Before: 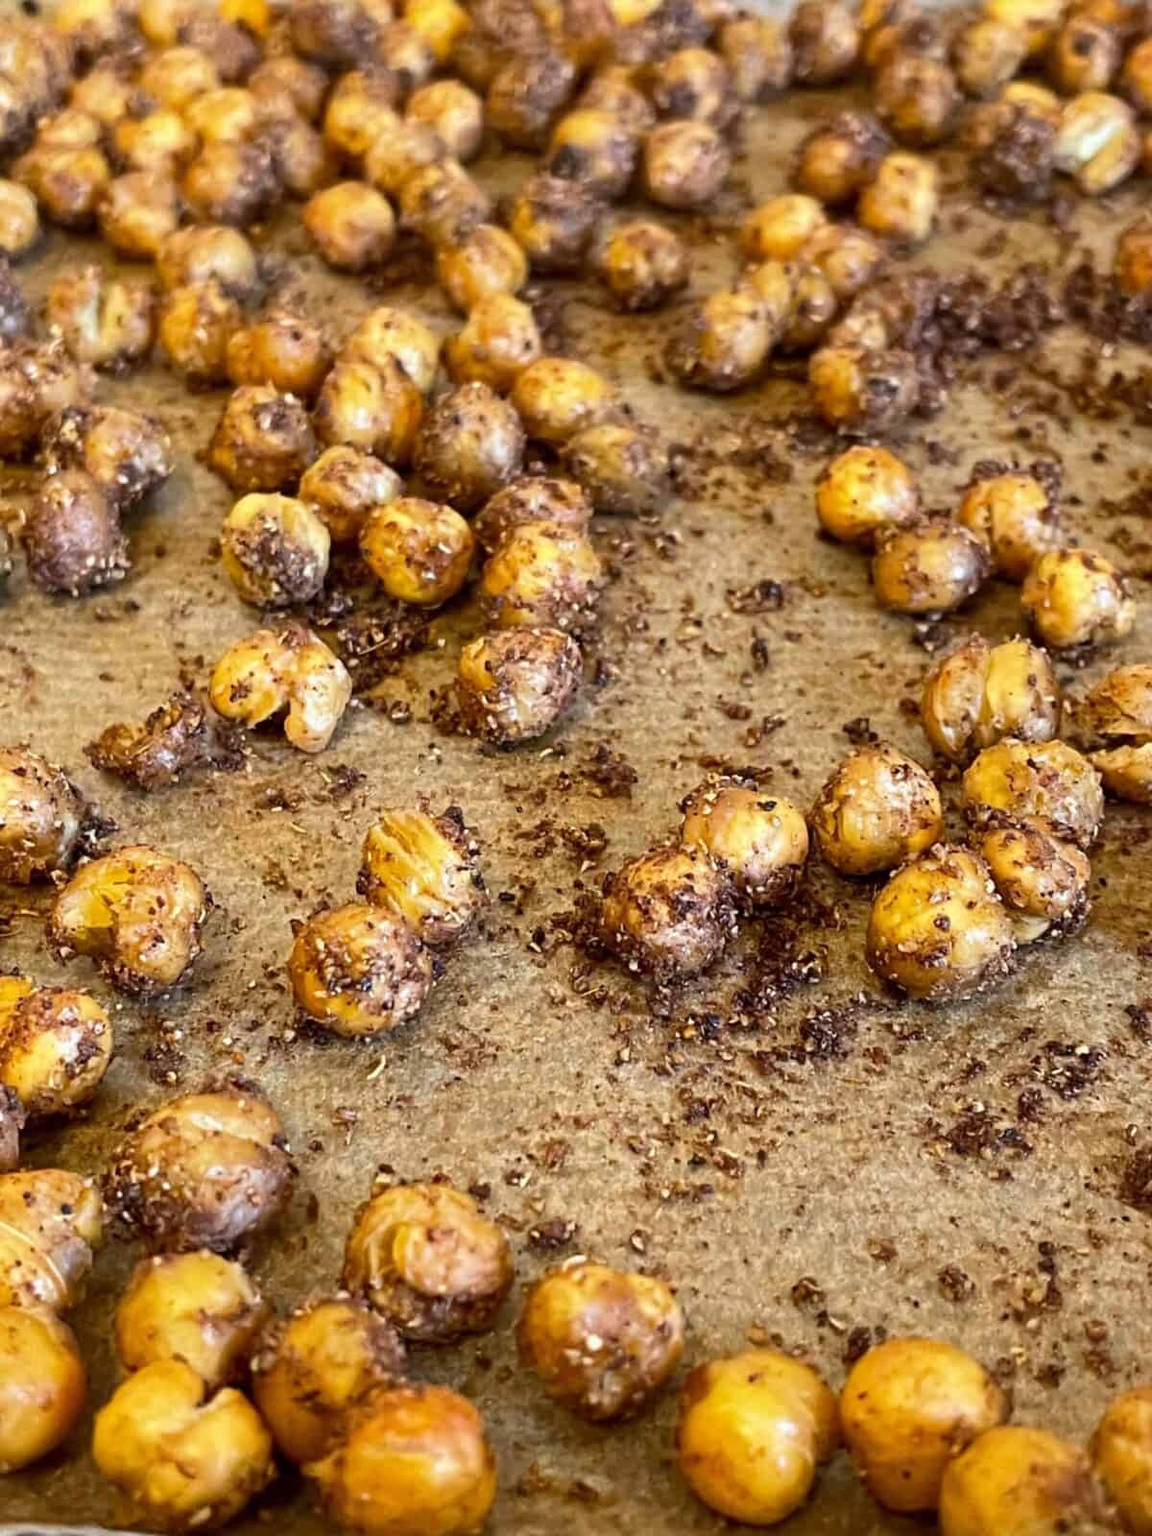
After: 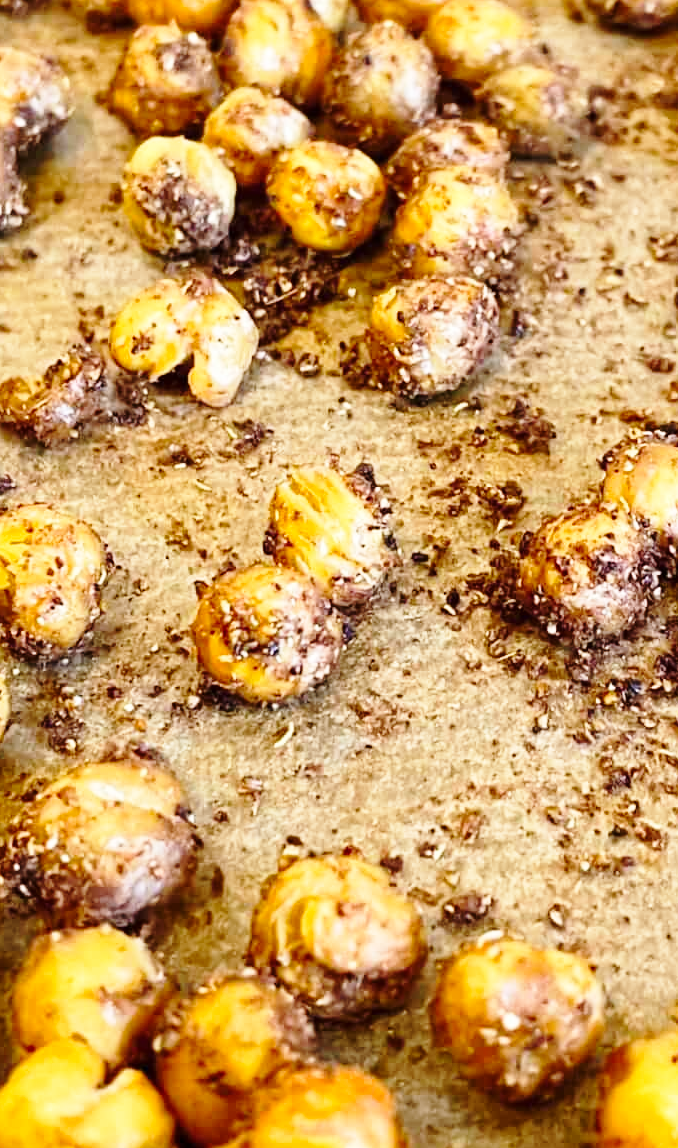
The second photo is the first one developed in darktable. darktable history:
color correction: highlights b* 0.029
crop: left 9.07%, top 23.579%, right 34.406%, bottom 4.637%
base curve: curves: ch0 [(0, 0) (0.028, 0.03) (0.121, 0.232) (0.46, 0.748) (0.859, 0.968) (1, 1)], preserve colors none
